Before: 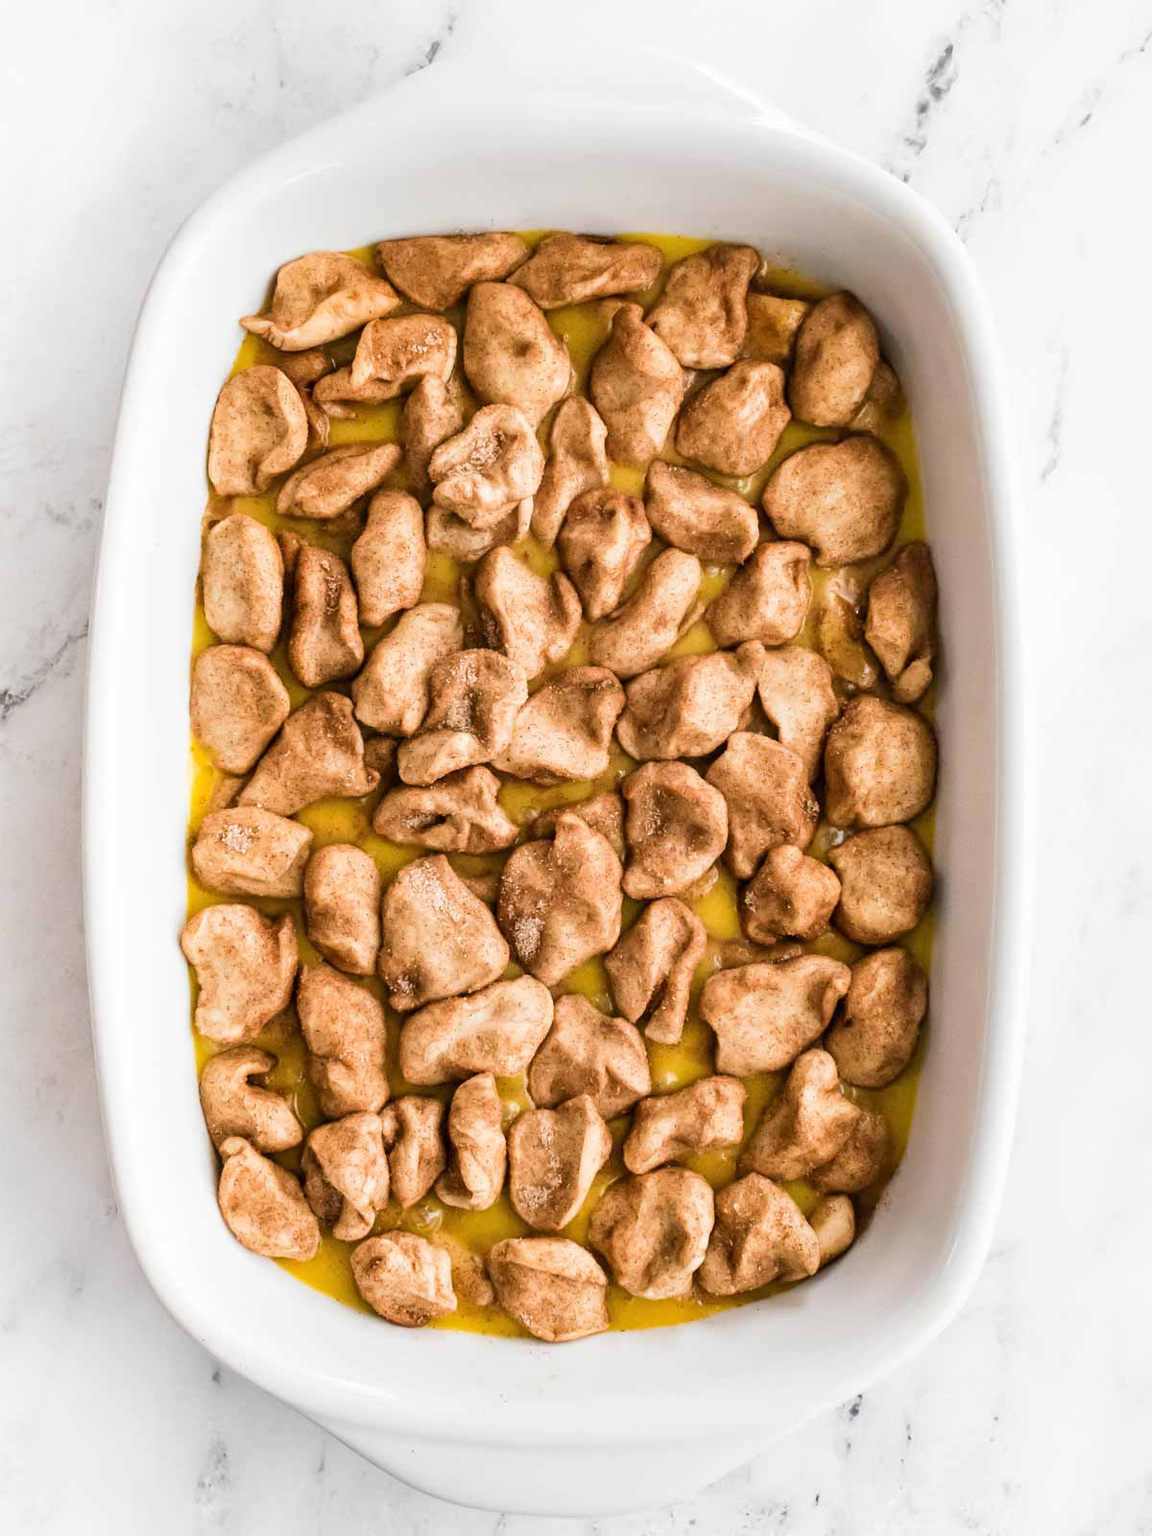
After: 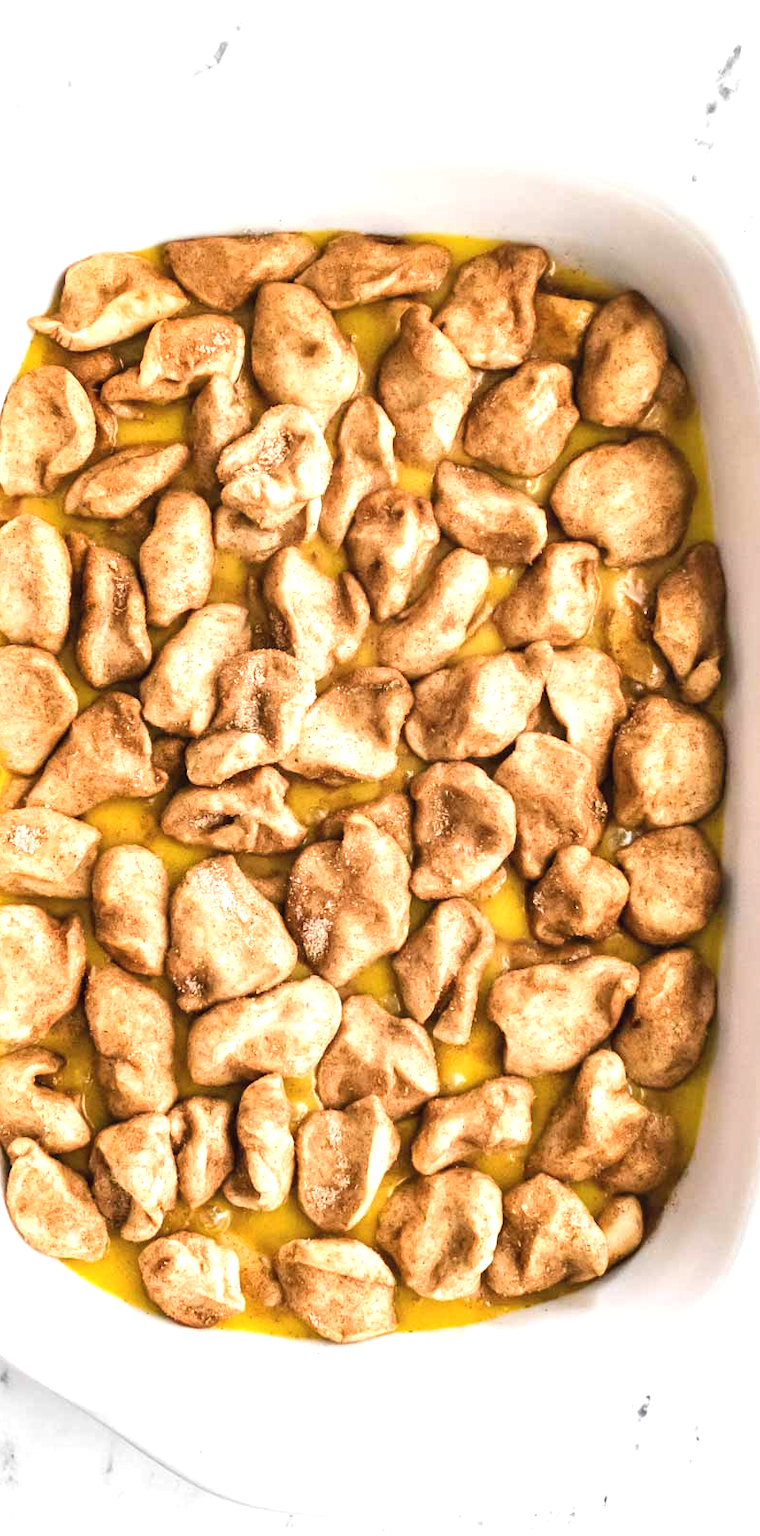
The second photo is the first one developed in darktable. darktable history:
crop and rotate: left 18.442%, right 15.508%
tone equalizer: on, module defaults
exposure: black level correction -0.002, exposure 0.708 EV, compensate exposure bias true, compensate highlight preservation false
